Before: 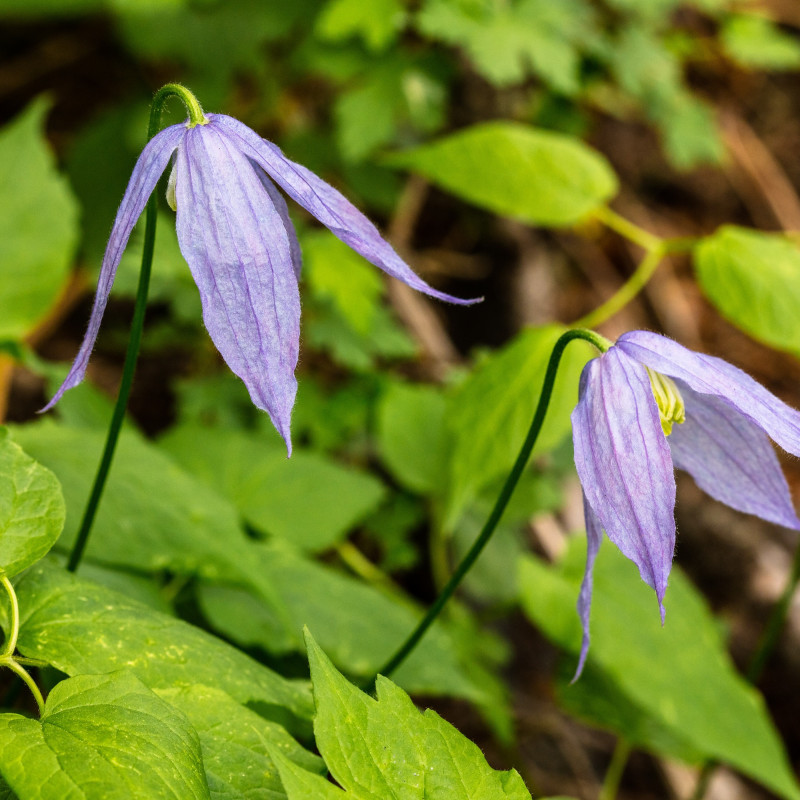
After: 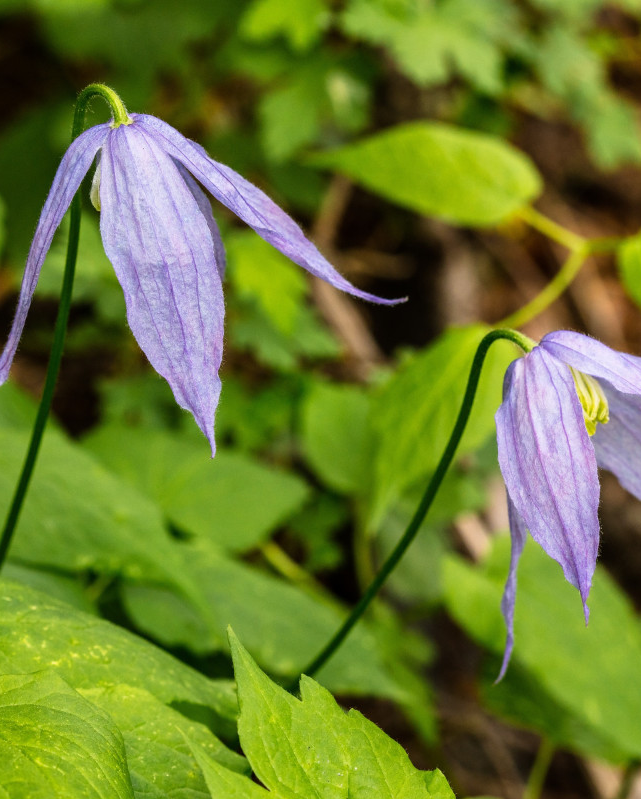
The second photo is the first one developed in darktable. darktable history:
crop and rotate: left 9.558%, right 10.288%
